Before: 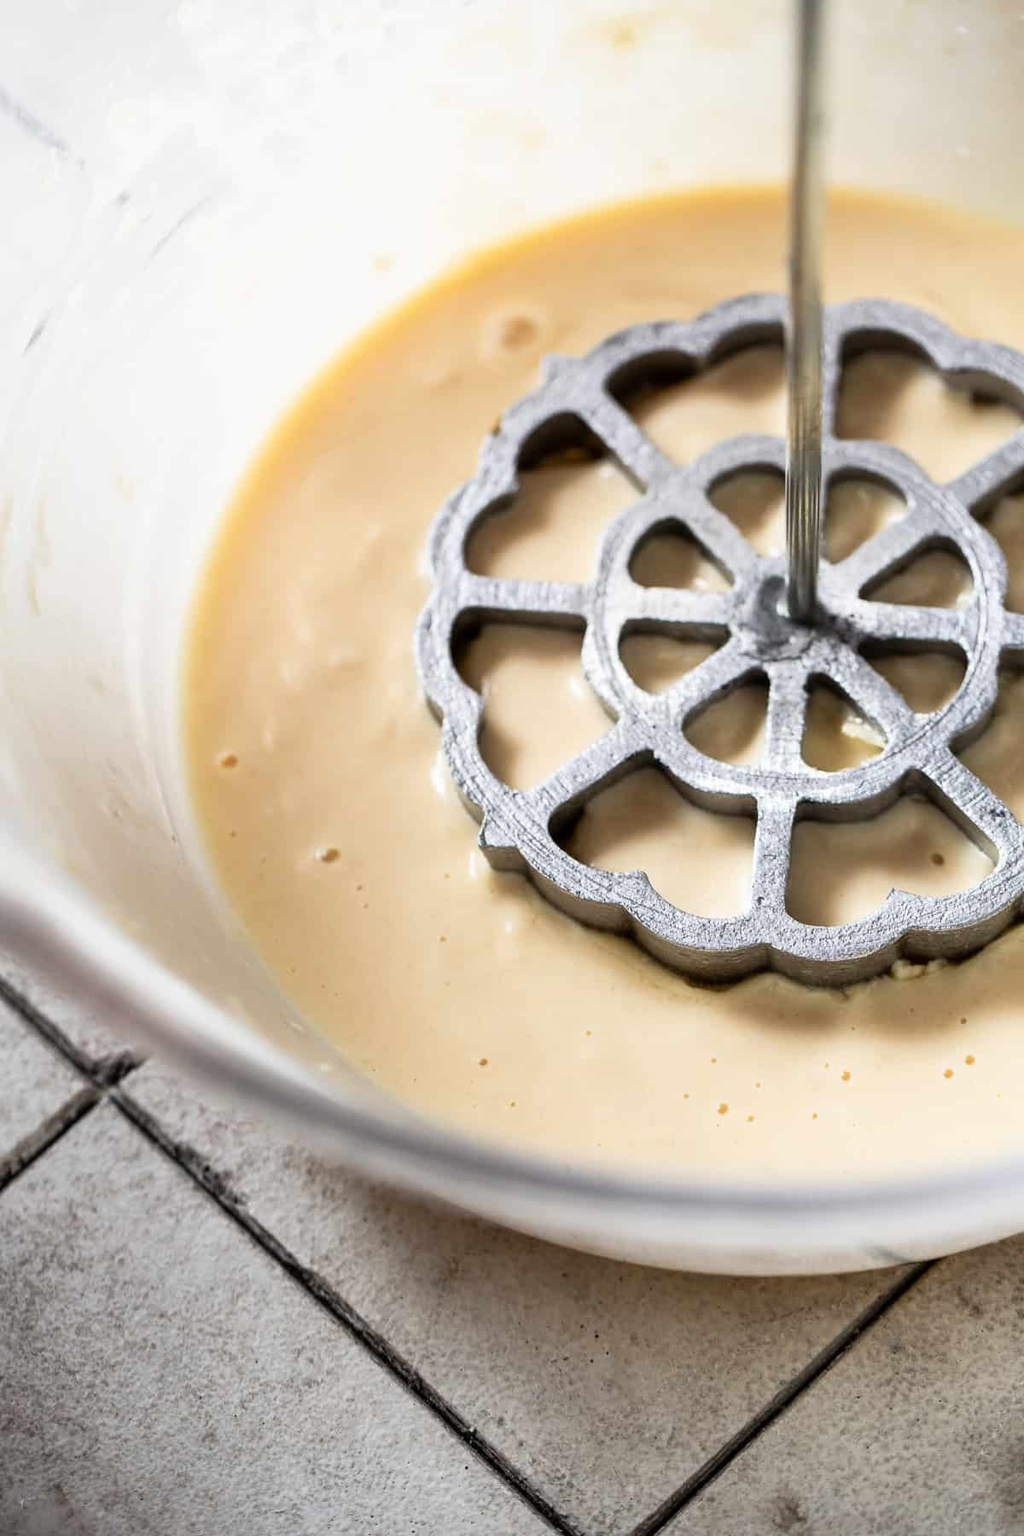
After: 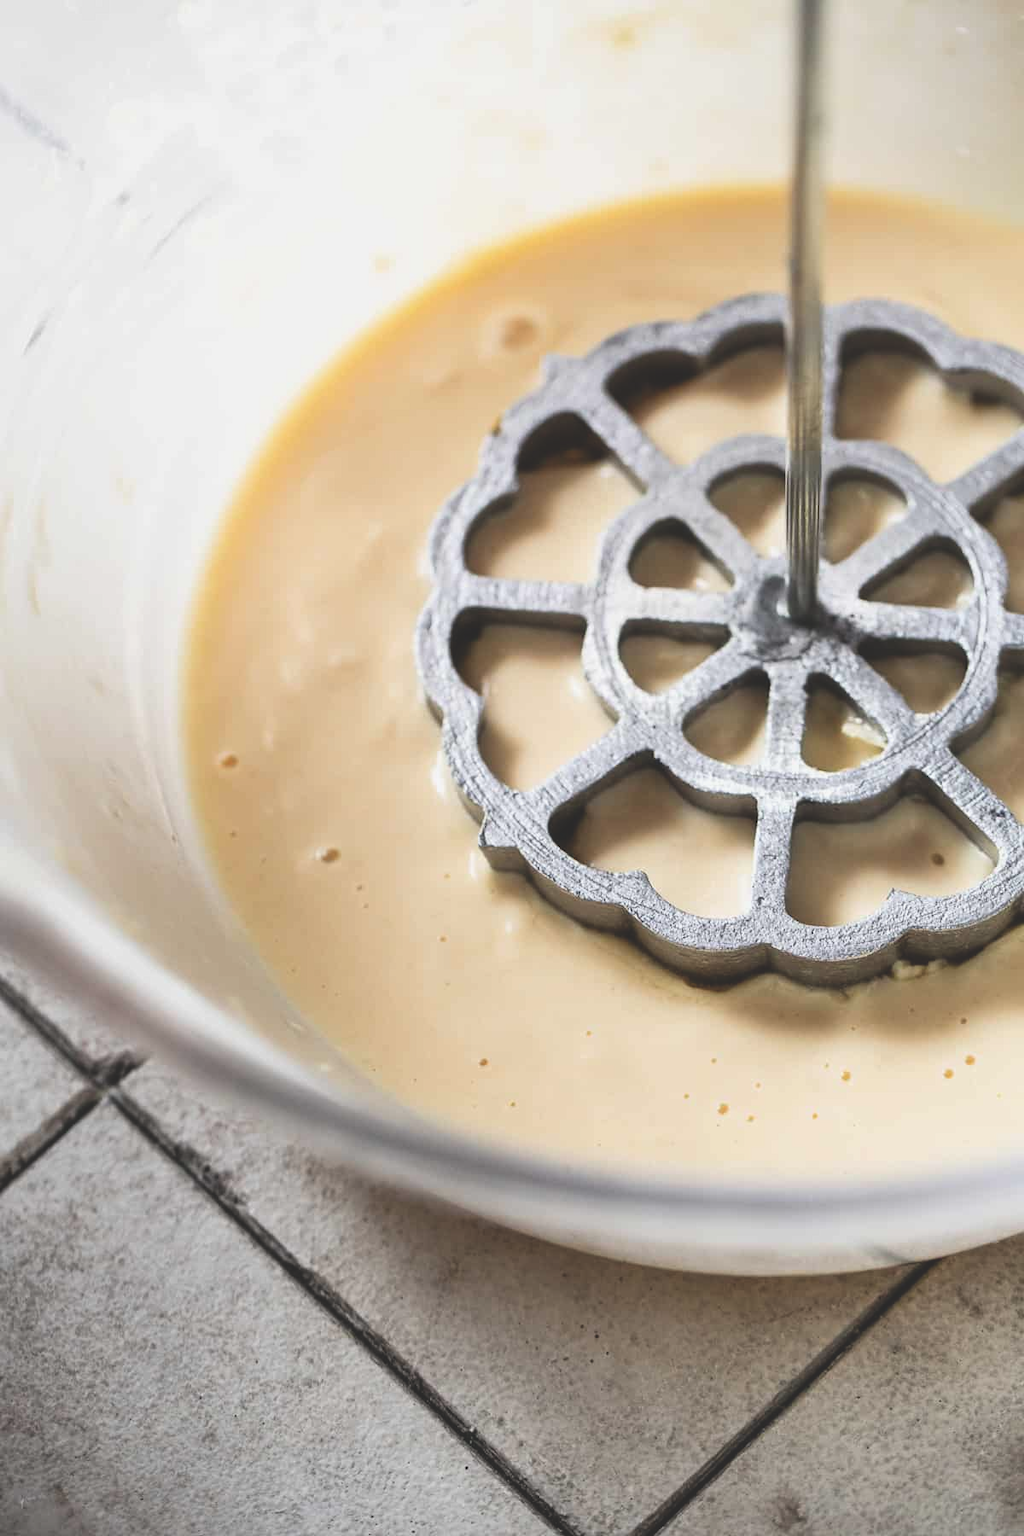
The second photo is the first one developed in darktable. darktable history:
shadows and highlights: shadows 30.86, highlights 0, soften with gaussian
exposure: black level correction -0.025, exposure -0.117 EV, compensate highlight preservation false
